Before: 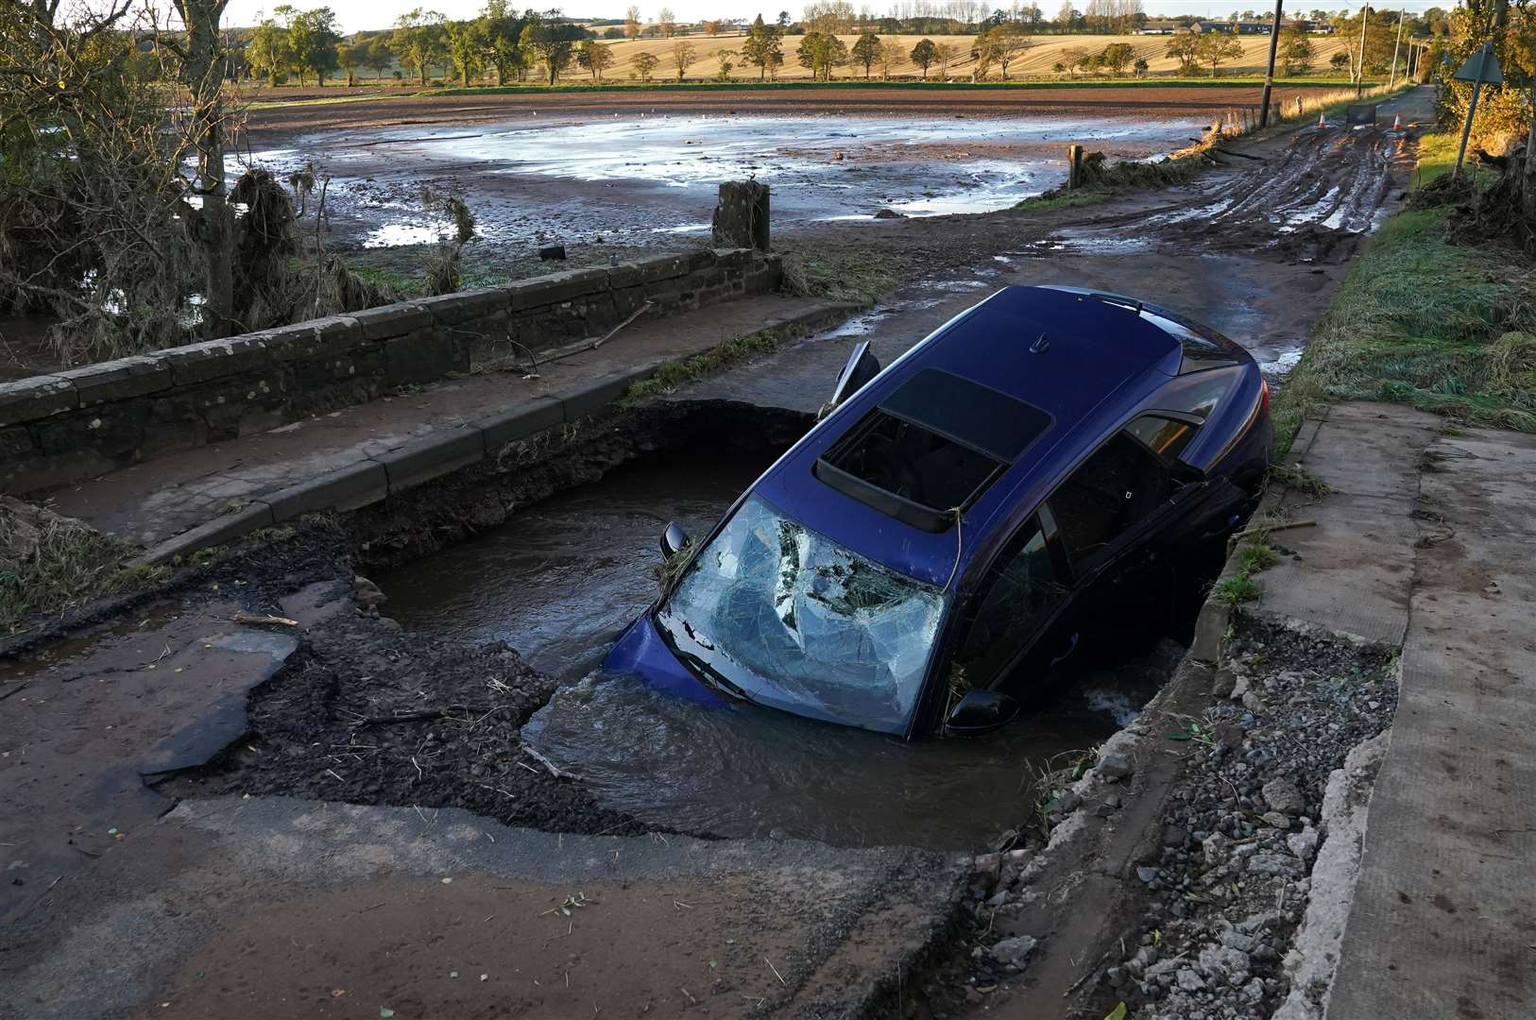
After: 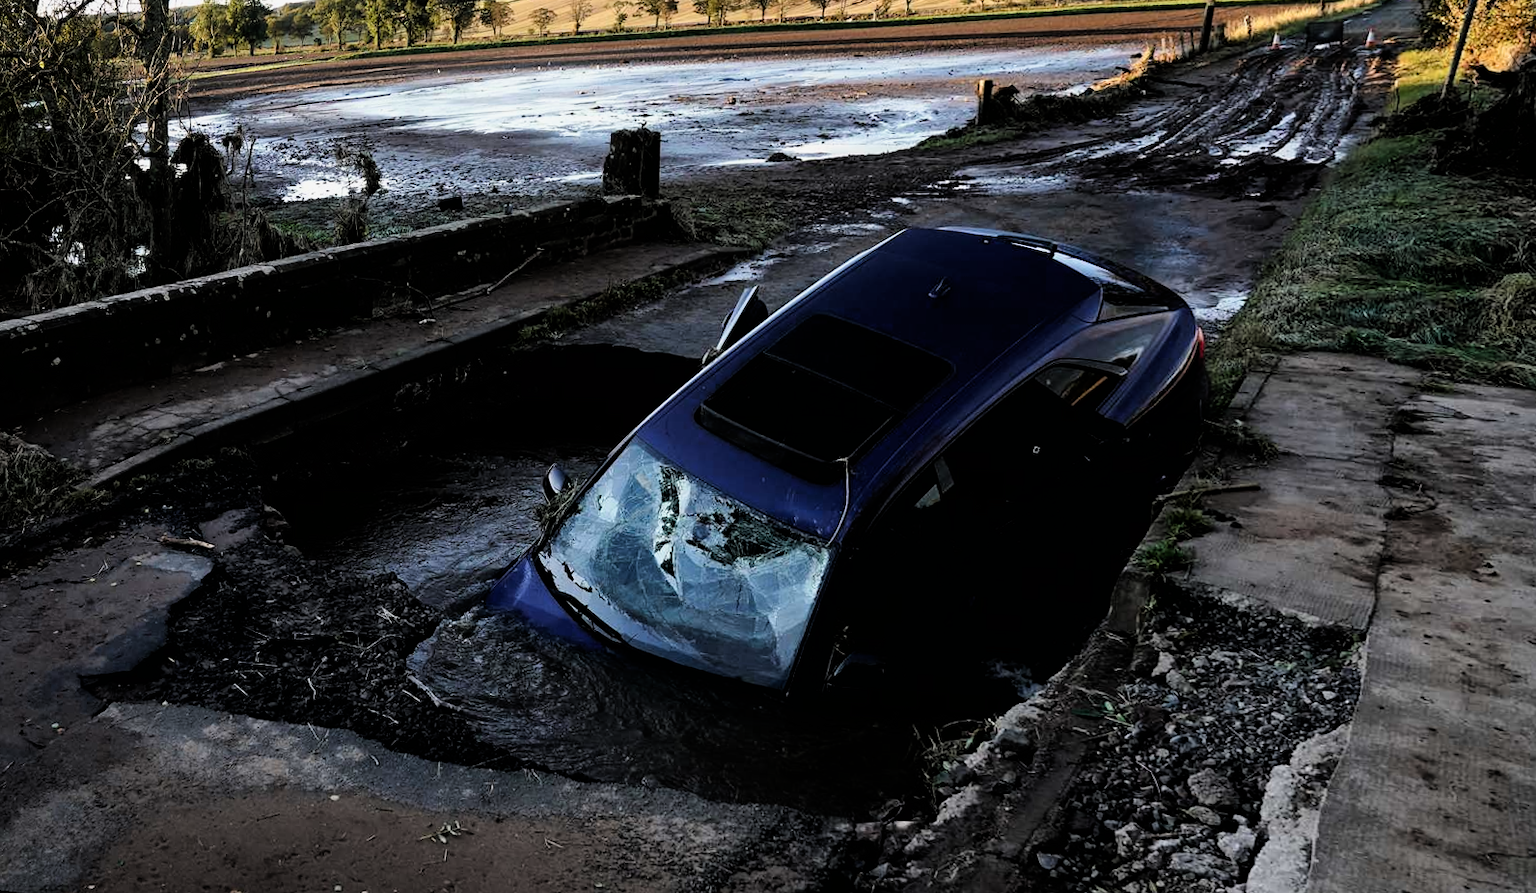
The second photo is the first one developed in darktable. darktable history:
rotate and perspective: rotation 1.69°, lens shift (vertical) -0.023, lens shift (horizontal) -0.291, crop left 0.025, crop right 0.988, crop top 0.092, crop bottom 0.842
filmic rgb: black relative exposure -4 EV, white relative exposure 3 EV, hardness 3.02, contrast 1.5
